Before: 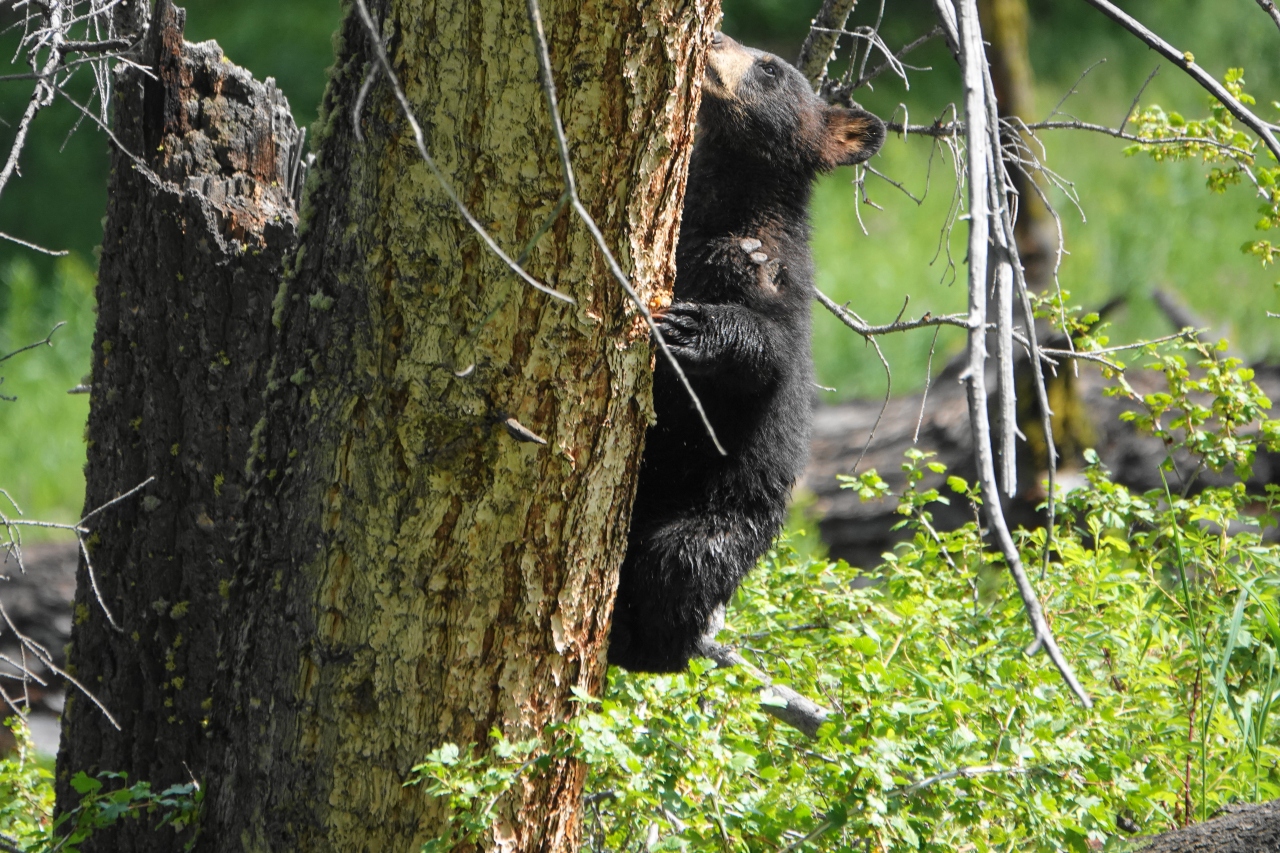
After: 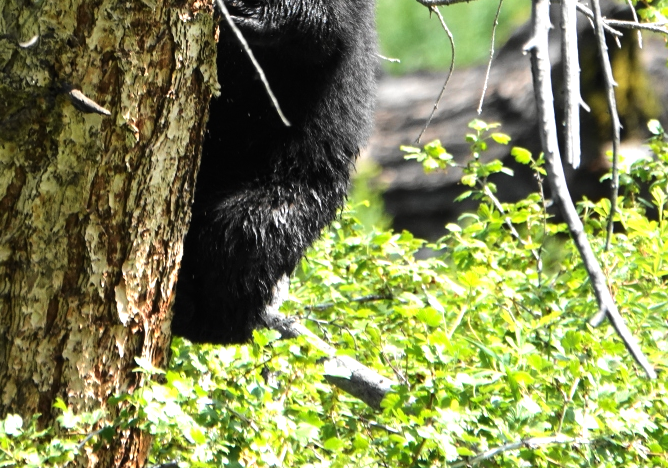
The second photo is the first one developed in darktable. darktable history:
tone equalizer: -8 EV -0.772 EV, -7 EV -0.679 EV, -6 EV -0.633 EV, -5 EV -0.418 EV, -3 EV 0.367 EV, -2 EV 0.6 EV, -1 EV 0.677 EV, +0 EV 0.78 EV, edges refinement/feathering 500, mask exposure compensation -1.57 EV, preserve details no
crop: left 34.081%, top 38.617%, right 13.667%, bottom 5.473%
